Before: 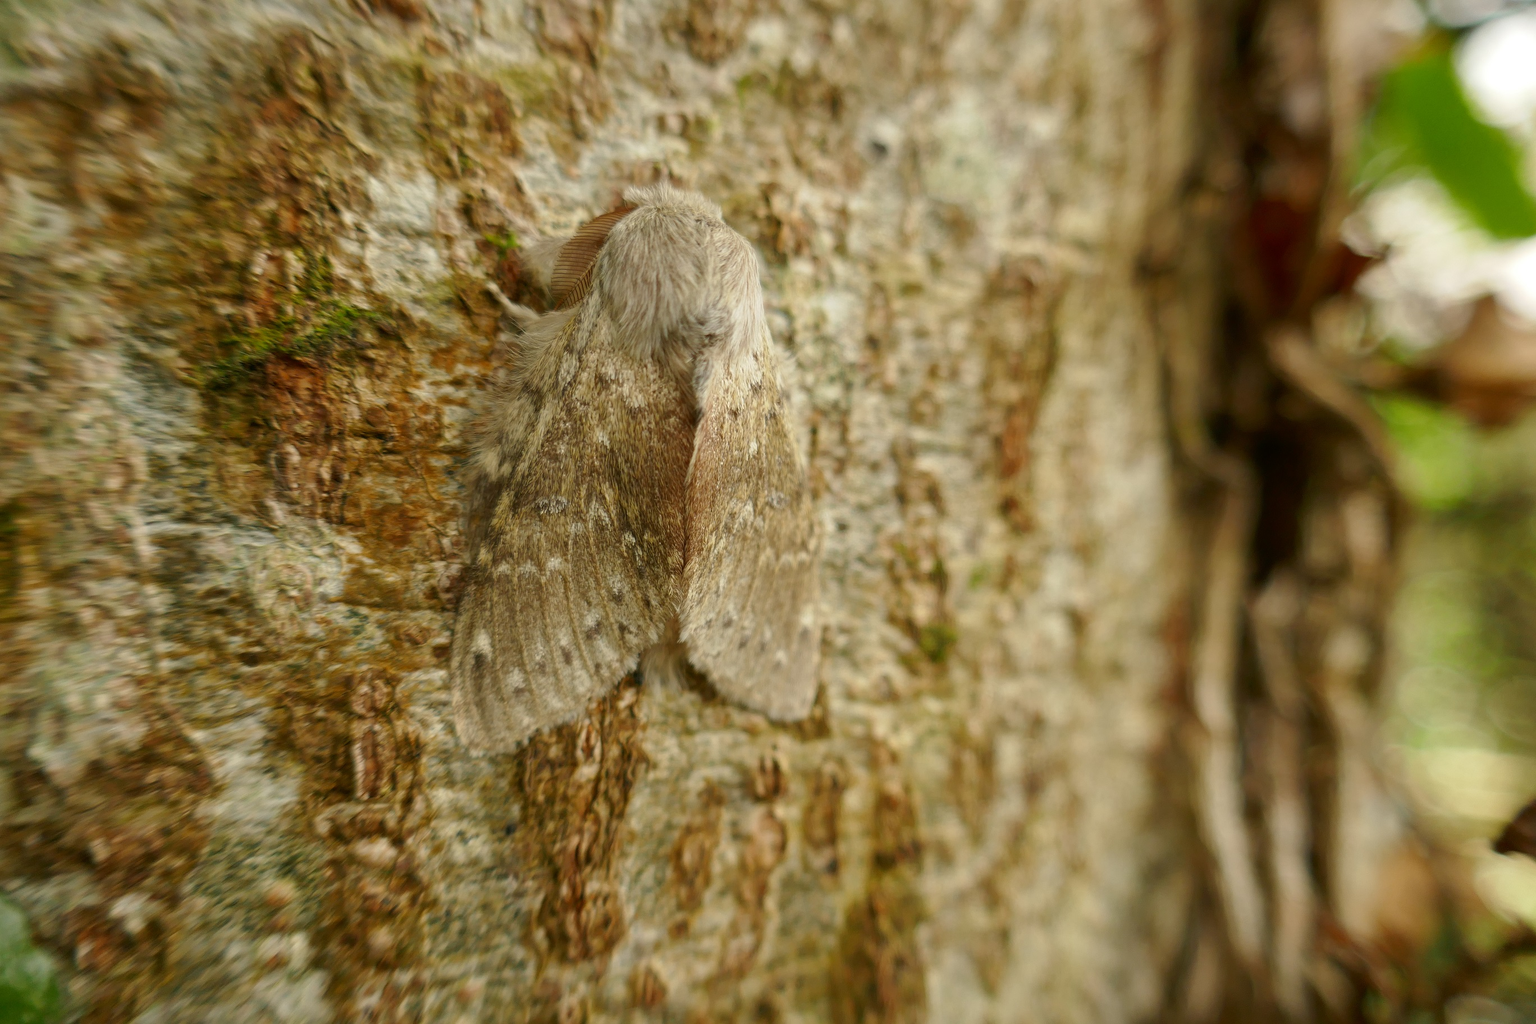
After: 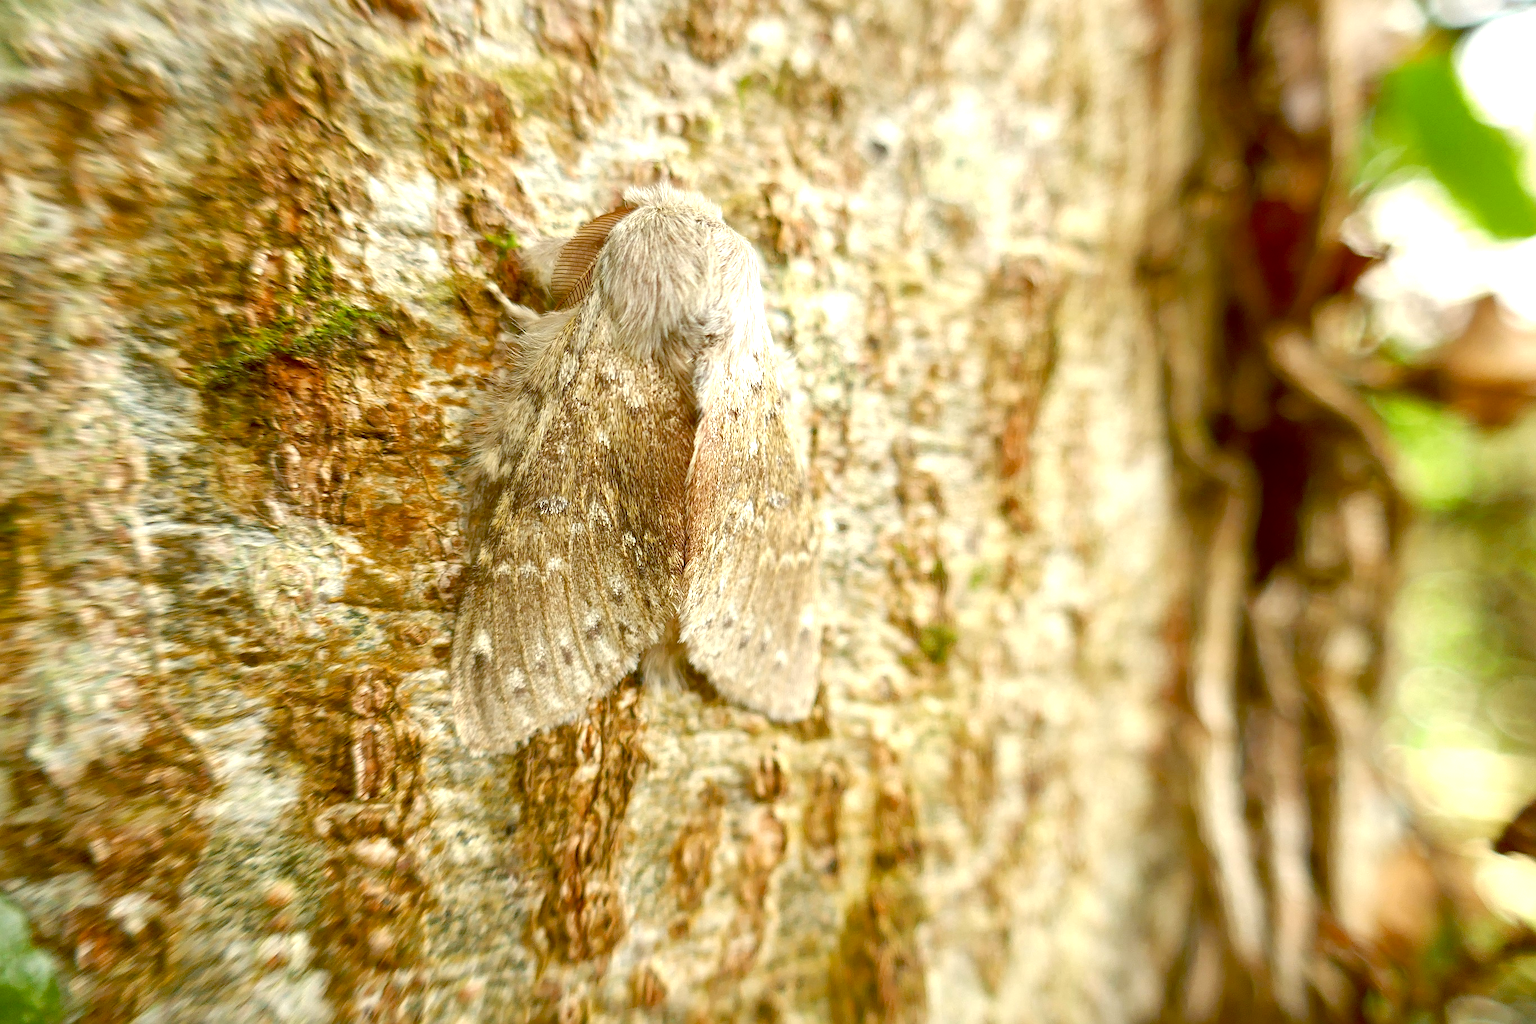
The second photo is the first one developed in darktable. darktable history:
color balance: lift [1, 1.015, 1.004, 0.985], gamma [1, 0.958, 0.971, 1.042], gain [1, 0.956, 0.977, 1.044]
sharpen: on, module defaults
exposure: black level correction 0.001, exposure 1.129 EV, compensate exposure bias true, compensate highlight preservation false
